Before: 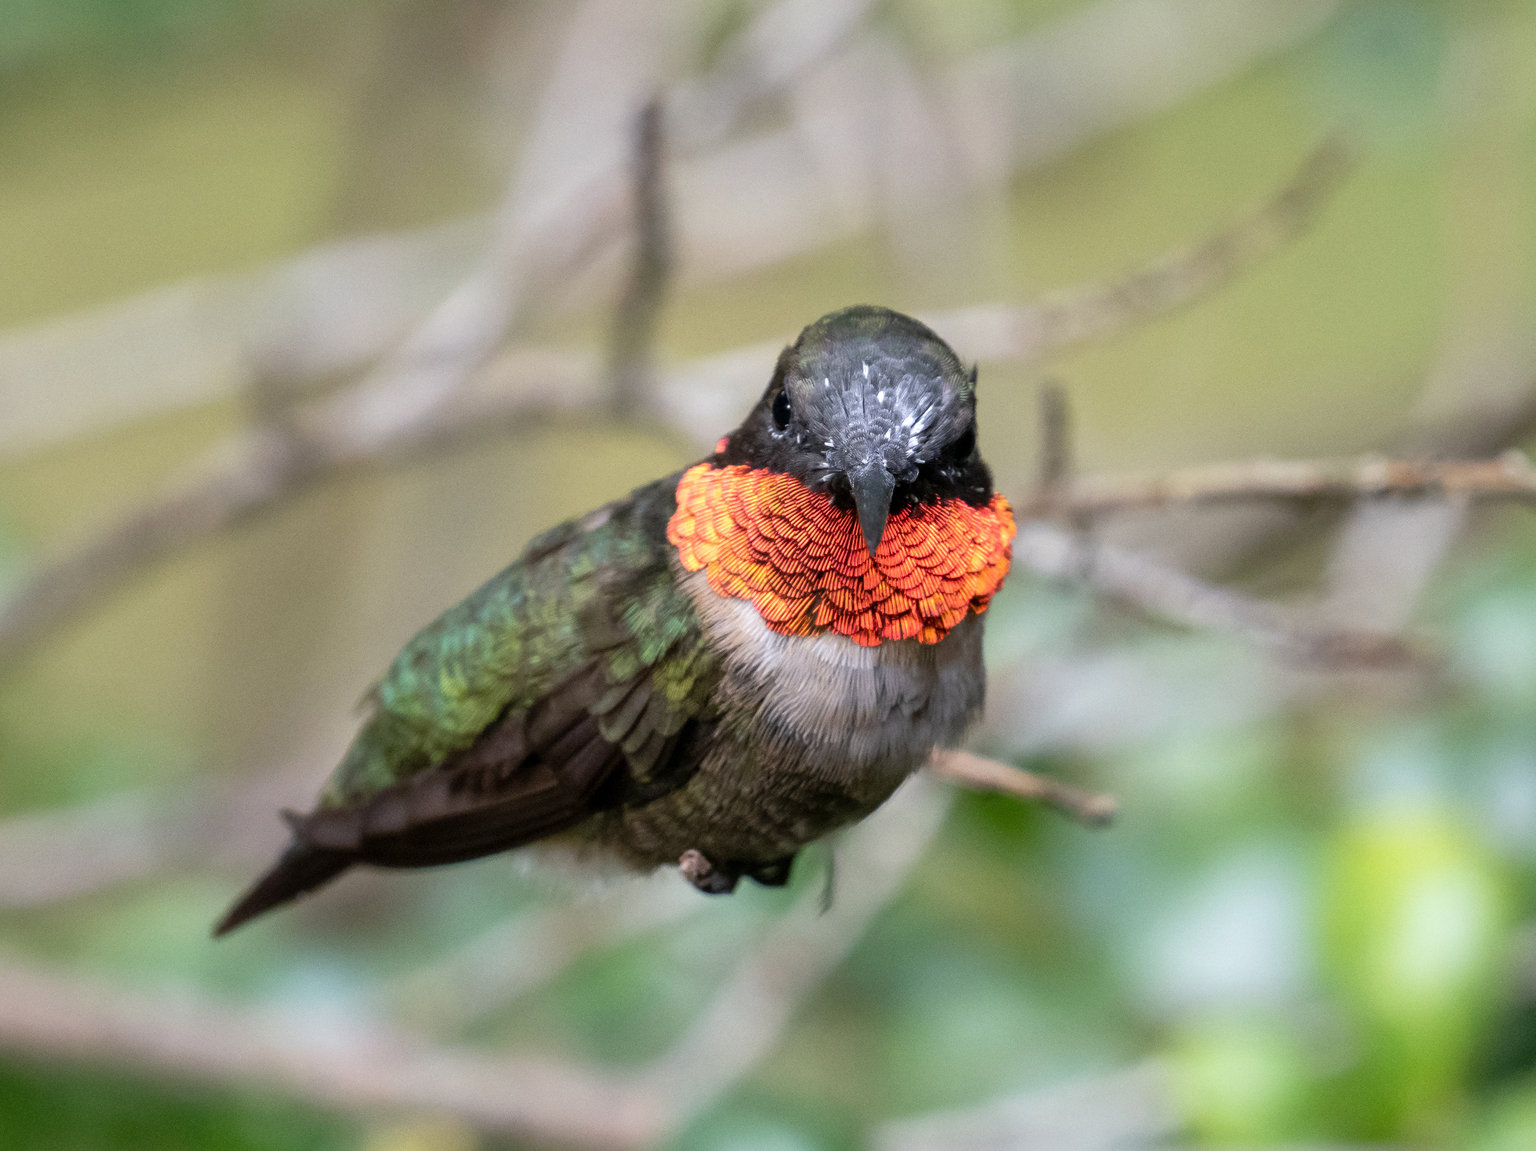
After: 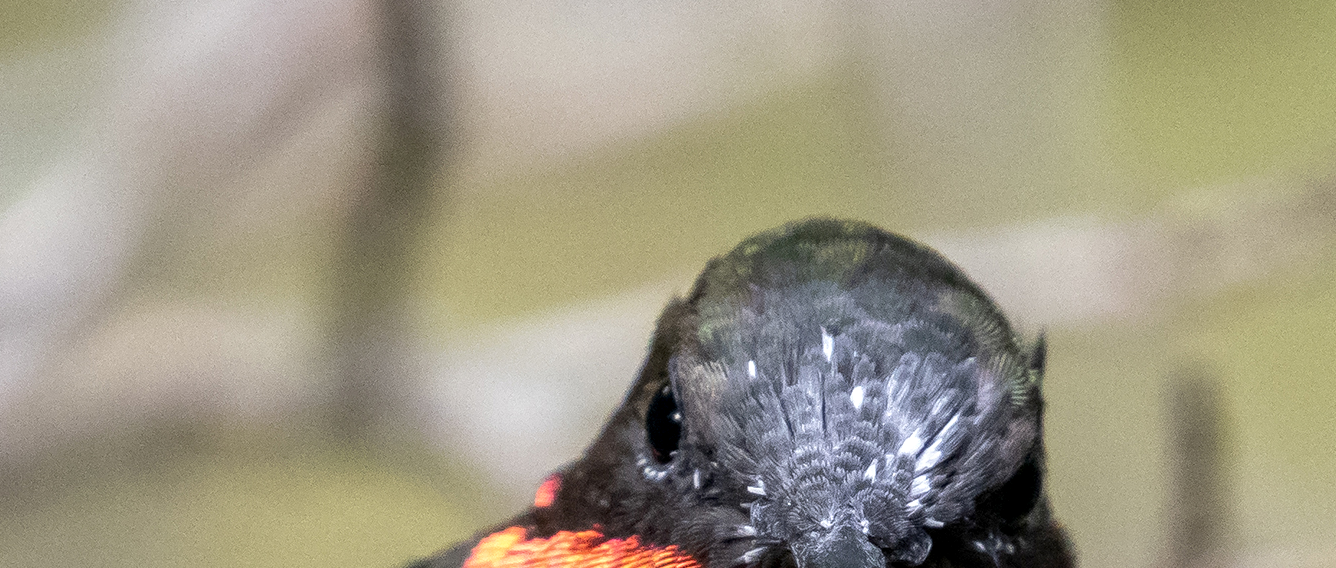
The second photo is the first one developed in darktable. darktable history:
local contrast: on, module defaults
crop: left 28.799%, top 16.82%, right 26.658%, bottom 57.921%
